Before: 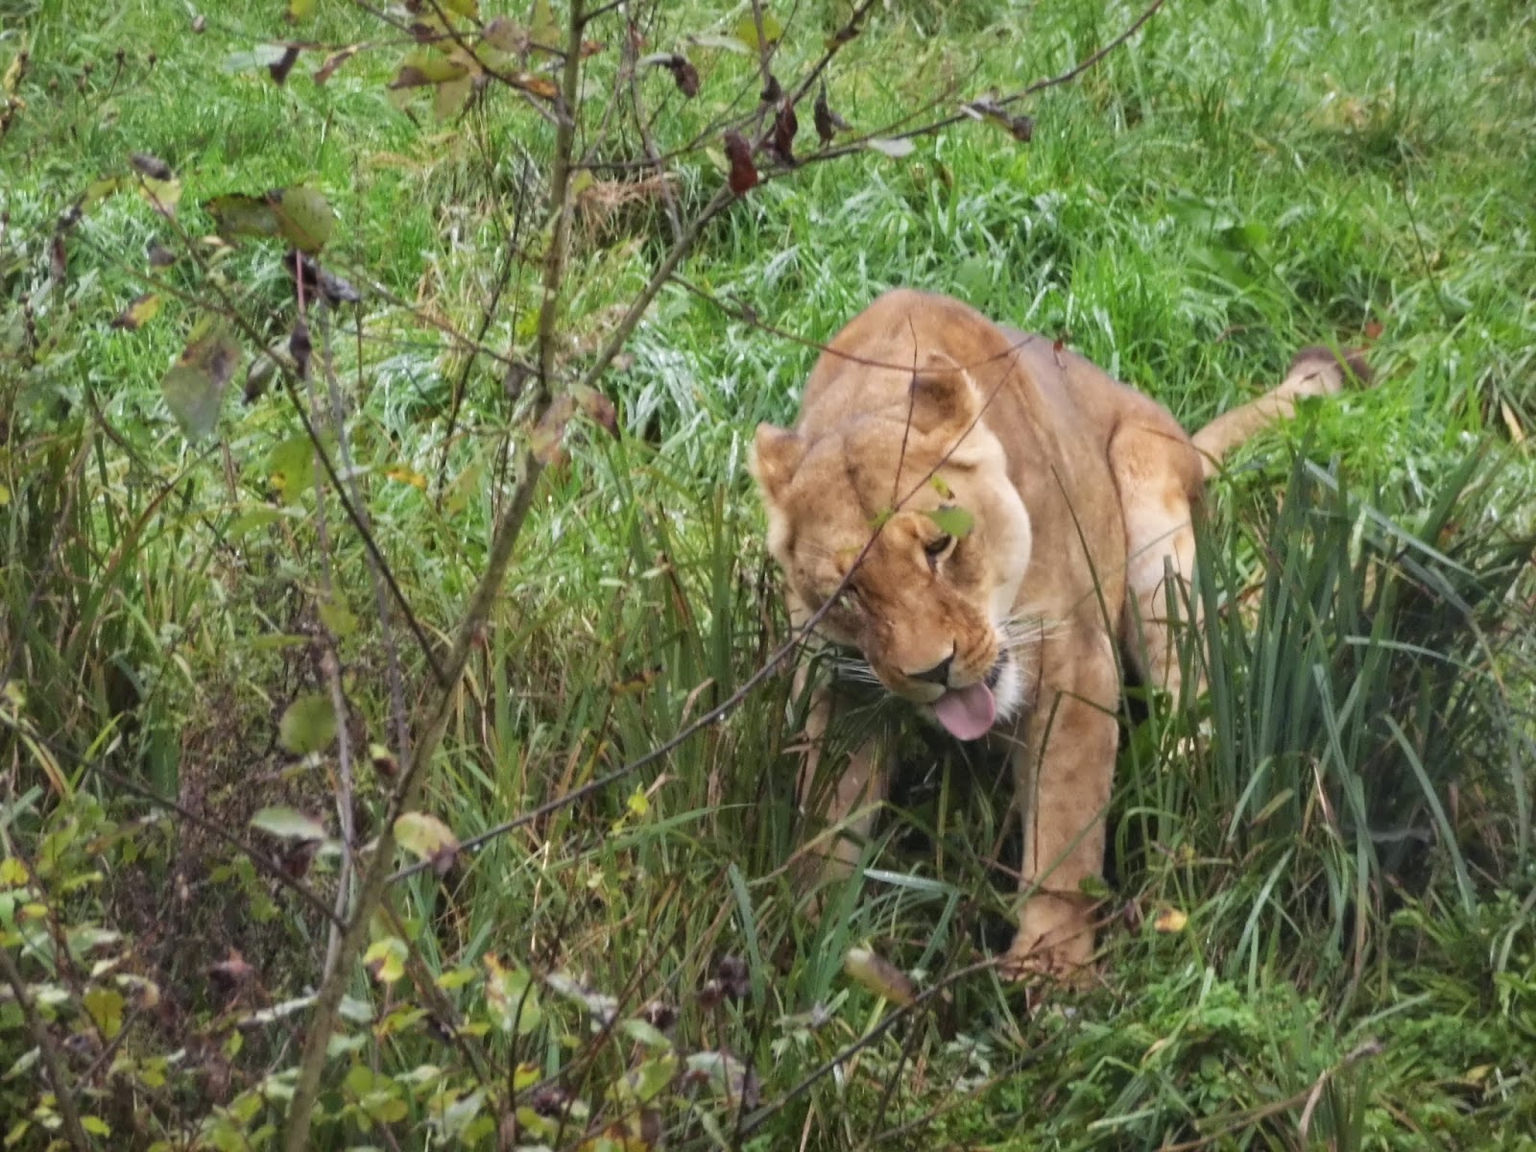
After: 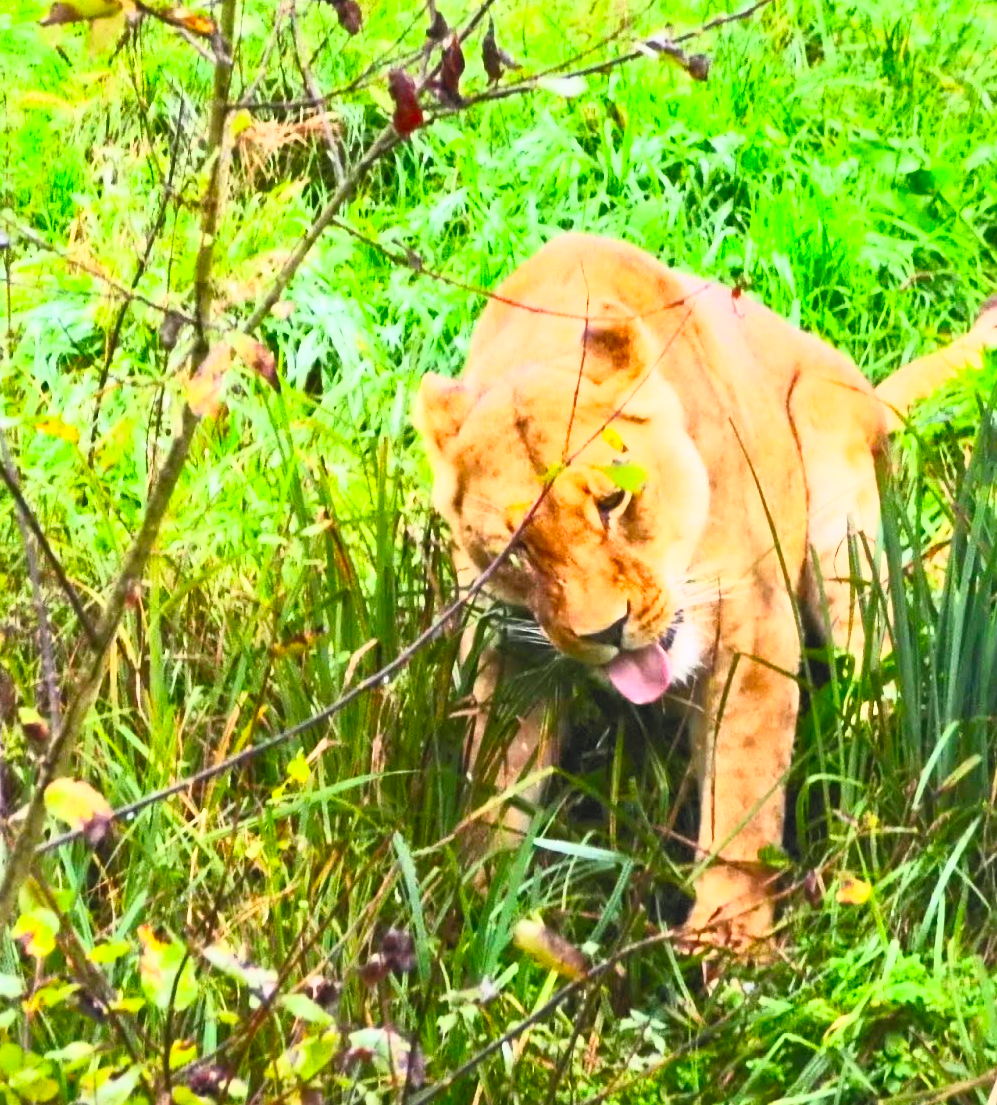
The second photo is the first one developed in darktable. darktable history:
contrast brightness saturation: contrast 1, brightness 1, saturation 1
crop and rotate: left 22.918%, top 5.629%, right 14.711%, bottom 2.247%
filmic rgb: black relative exposure -8.79 EV, white relative exposure 4.98 EV, threshold 6 EV, target black luminance 0%, hardness 3.77, latitude 66.34%, contrast 0.822, highlights saturation mix 10%, shadows ↔ highlights balance 20%, add noise in highlights 0.1, color science v4 (2020), iterations of high-quality reconstruction 0, type of noise poissonian, enable highlight reconstruction true
